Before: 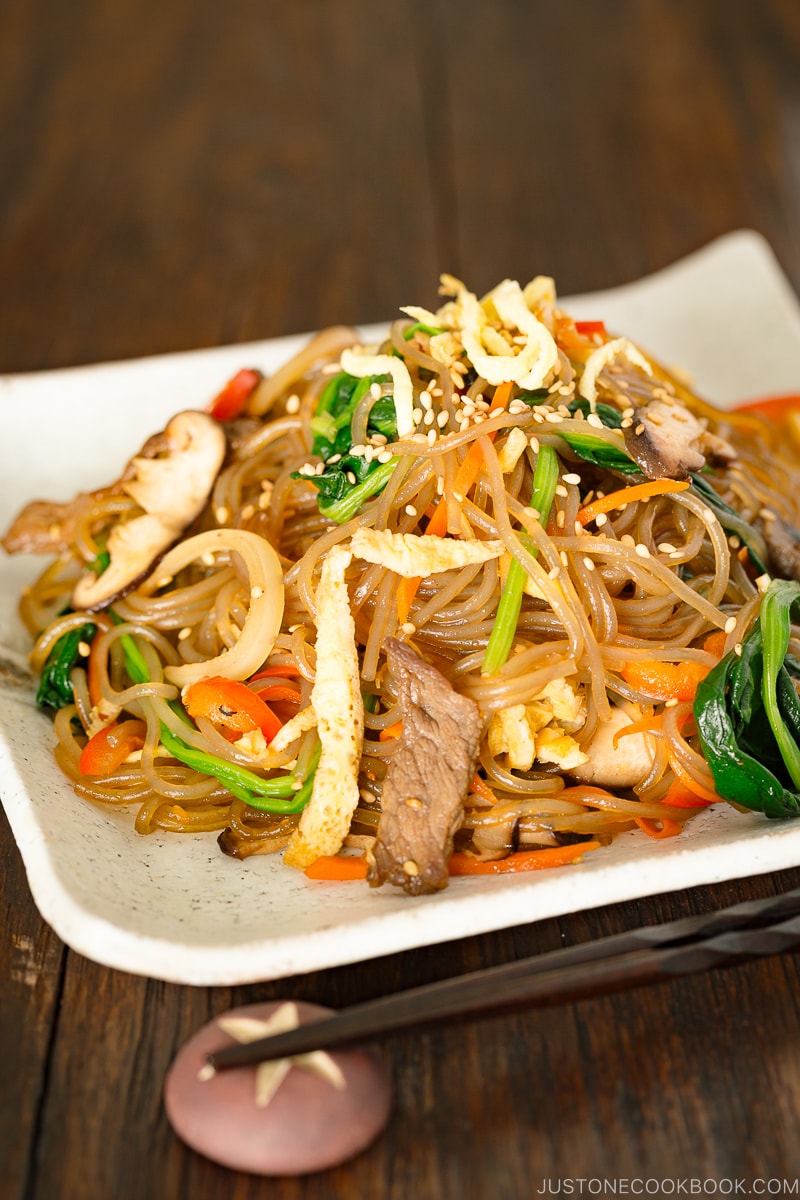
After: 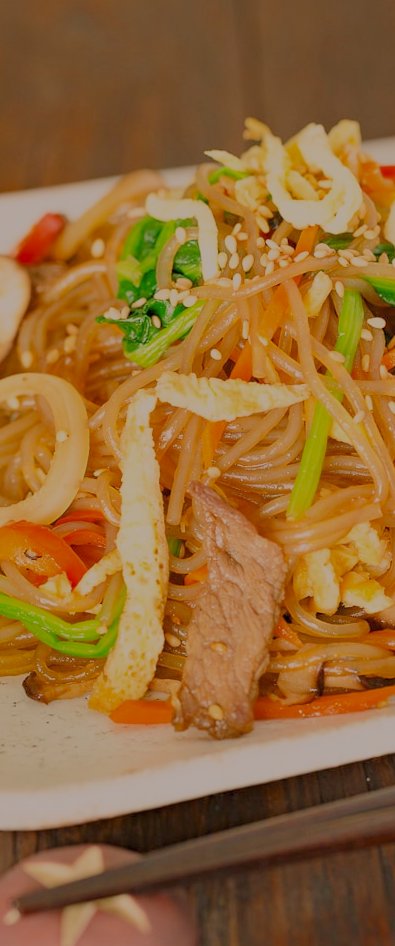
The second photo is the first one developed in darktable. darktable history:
filmic rgb: black relative exposure -13.88 EV, white relative exposure 7.96 EV, threshold 3.06 EV, structure ↔ texture 99.47%, hardness 3.74, latitude 49.75%, contrast 0.517, color science v4 (2020), contrast in shadows soft, contrast in highlights soft, enable highlight reconstruction true
crop and rotate: angle 0.018°, left 24.417%, top 13.048%, right 26.174%, bottom 8.056%
color correction: highlights a* 5.9, highlights b* 4.77
